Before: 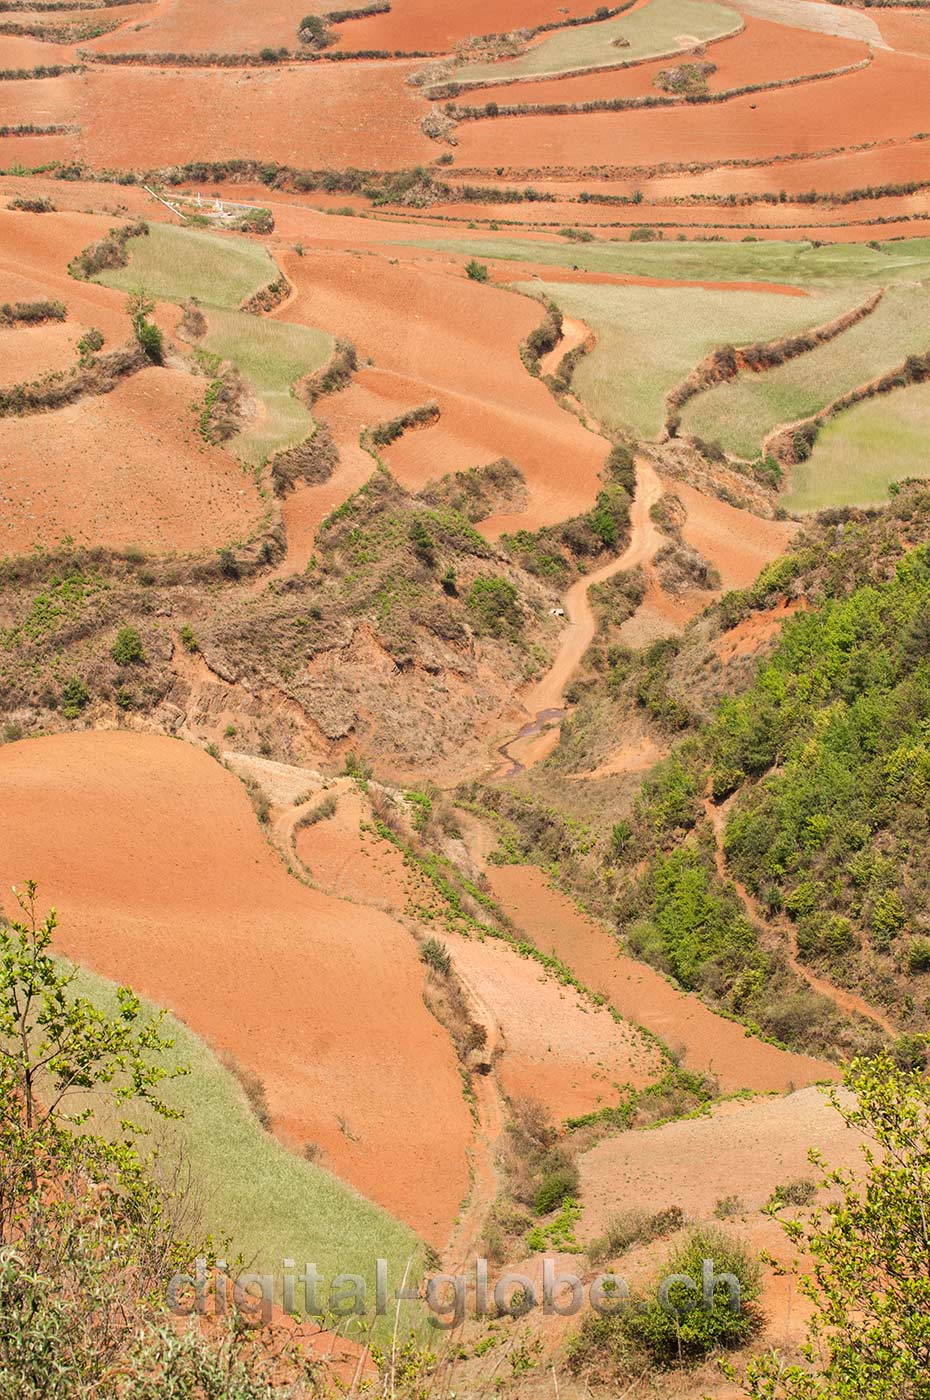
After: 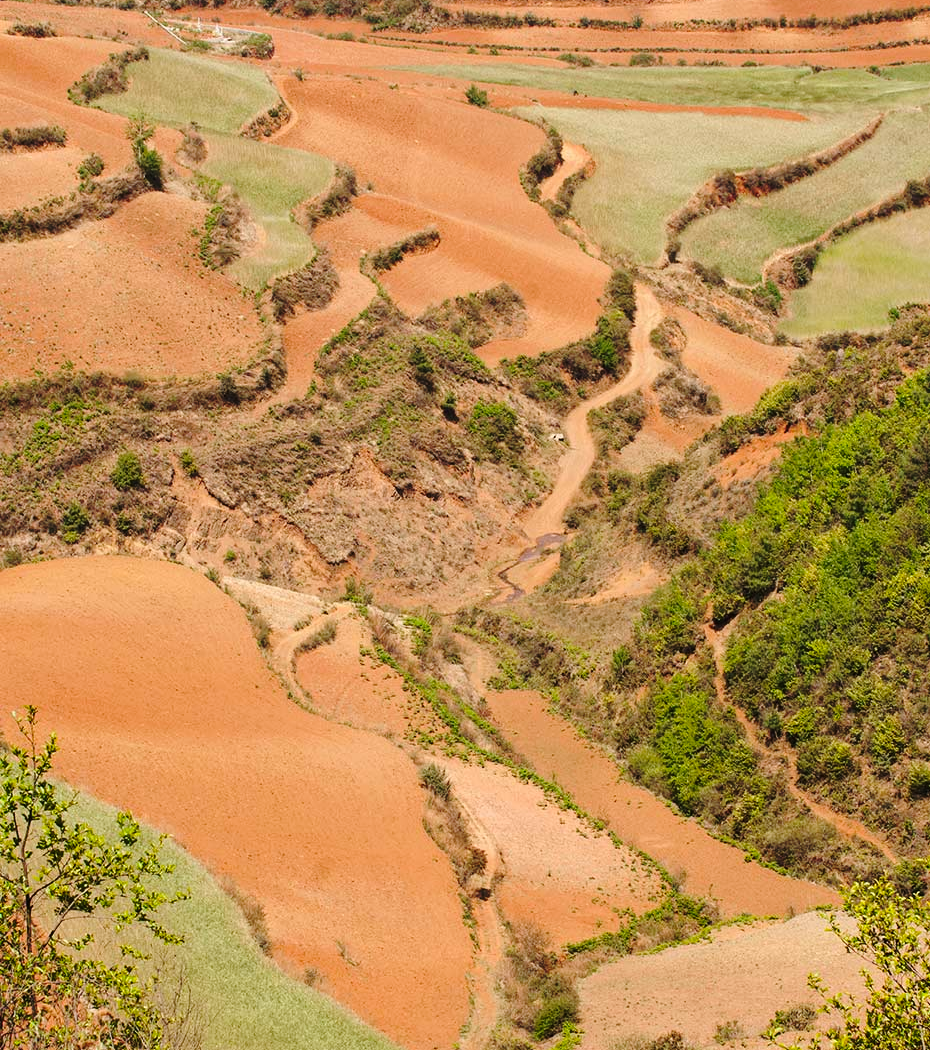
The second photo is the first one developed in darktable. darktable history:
crop and rotate: top 12.5%, bottom 12.5%
base curve: curves: ch0 [(0, 0) (0.073, 0.04) (0.157, 0.139) (0.492, 0.492) (0.758, 0.758) (1, 1)], preserve colors none
